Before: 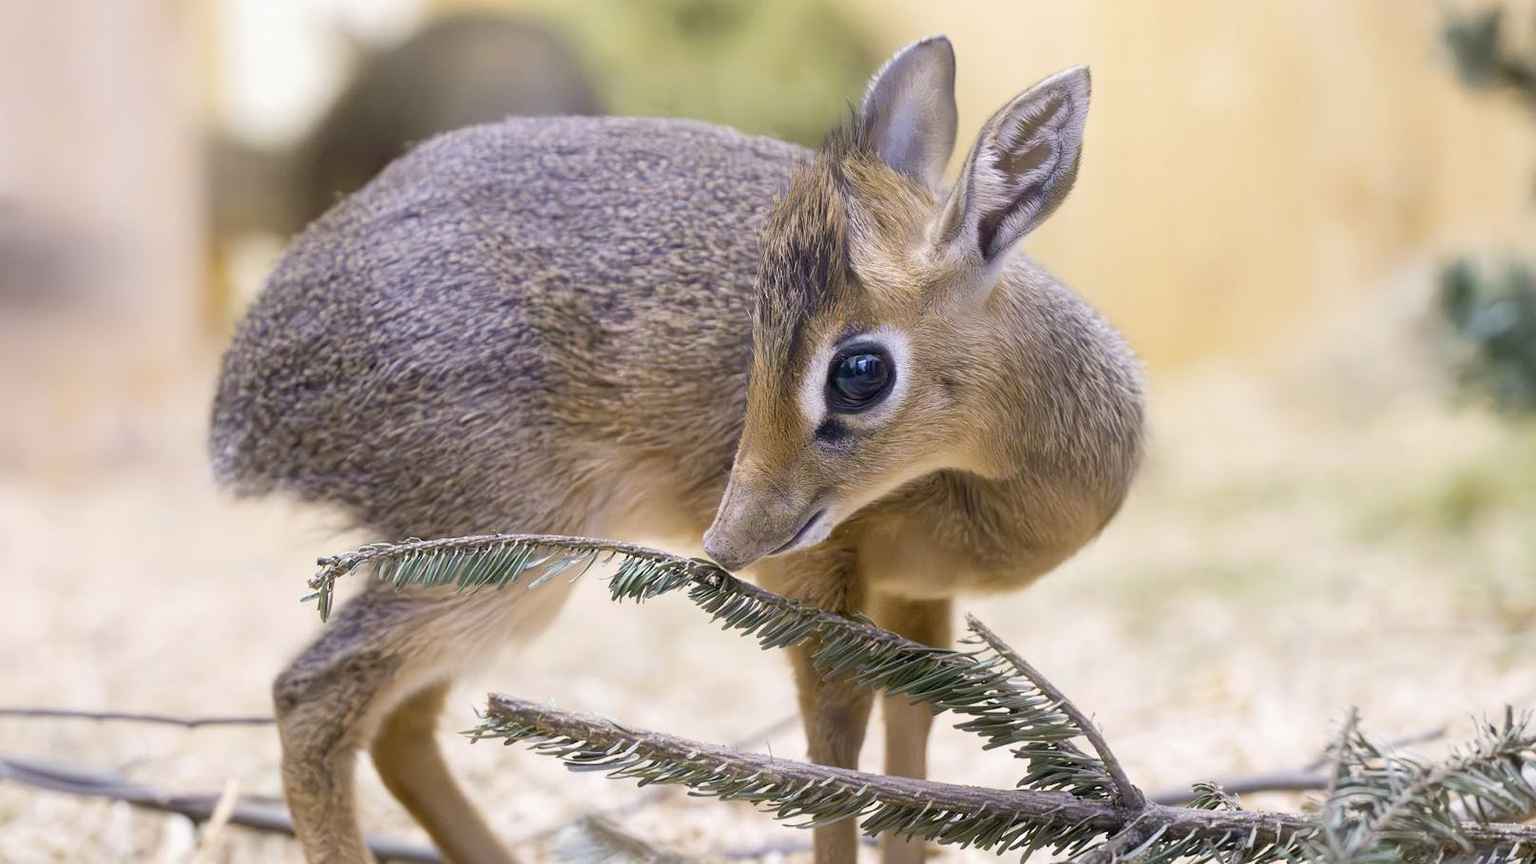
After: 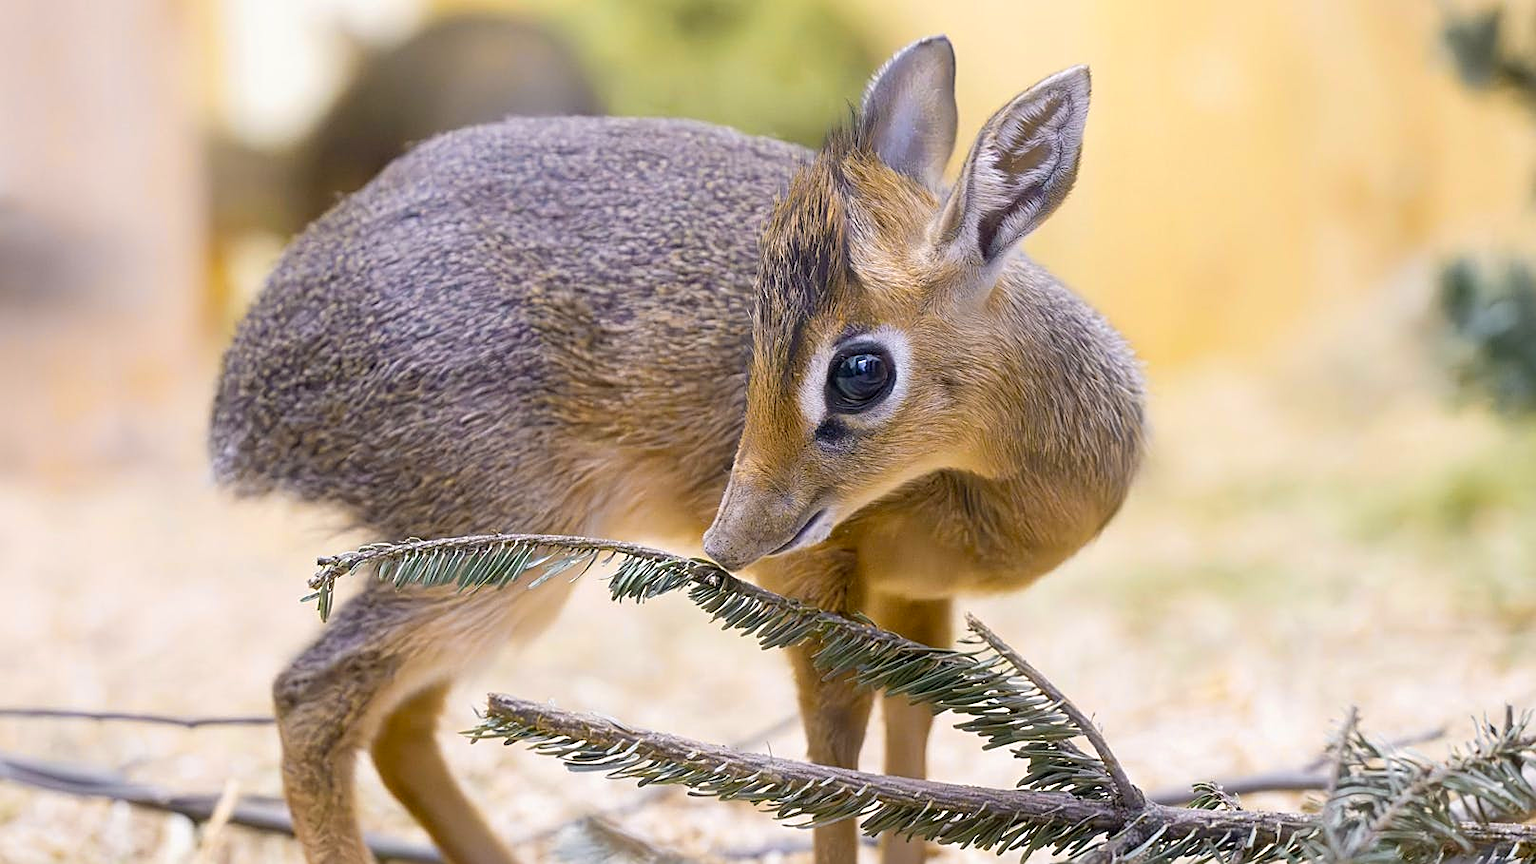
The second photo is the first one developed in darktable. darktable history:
color zones: curves: ch0 [(0.224, 0.526) (0.75, 0.5)]; ch1 [(0.055, 0.526) (0.224, 0.761) (0.377, 0.526) (0.75, 0.5)]
sharpen: on, module defaults
